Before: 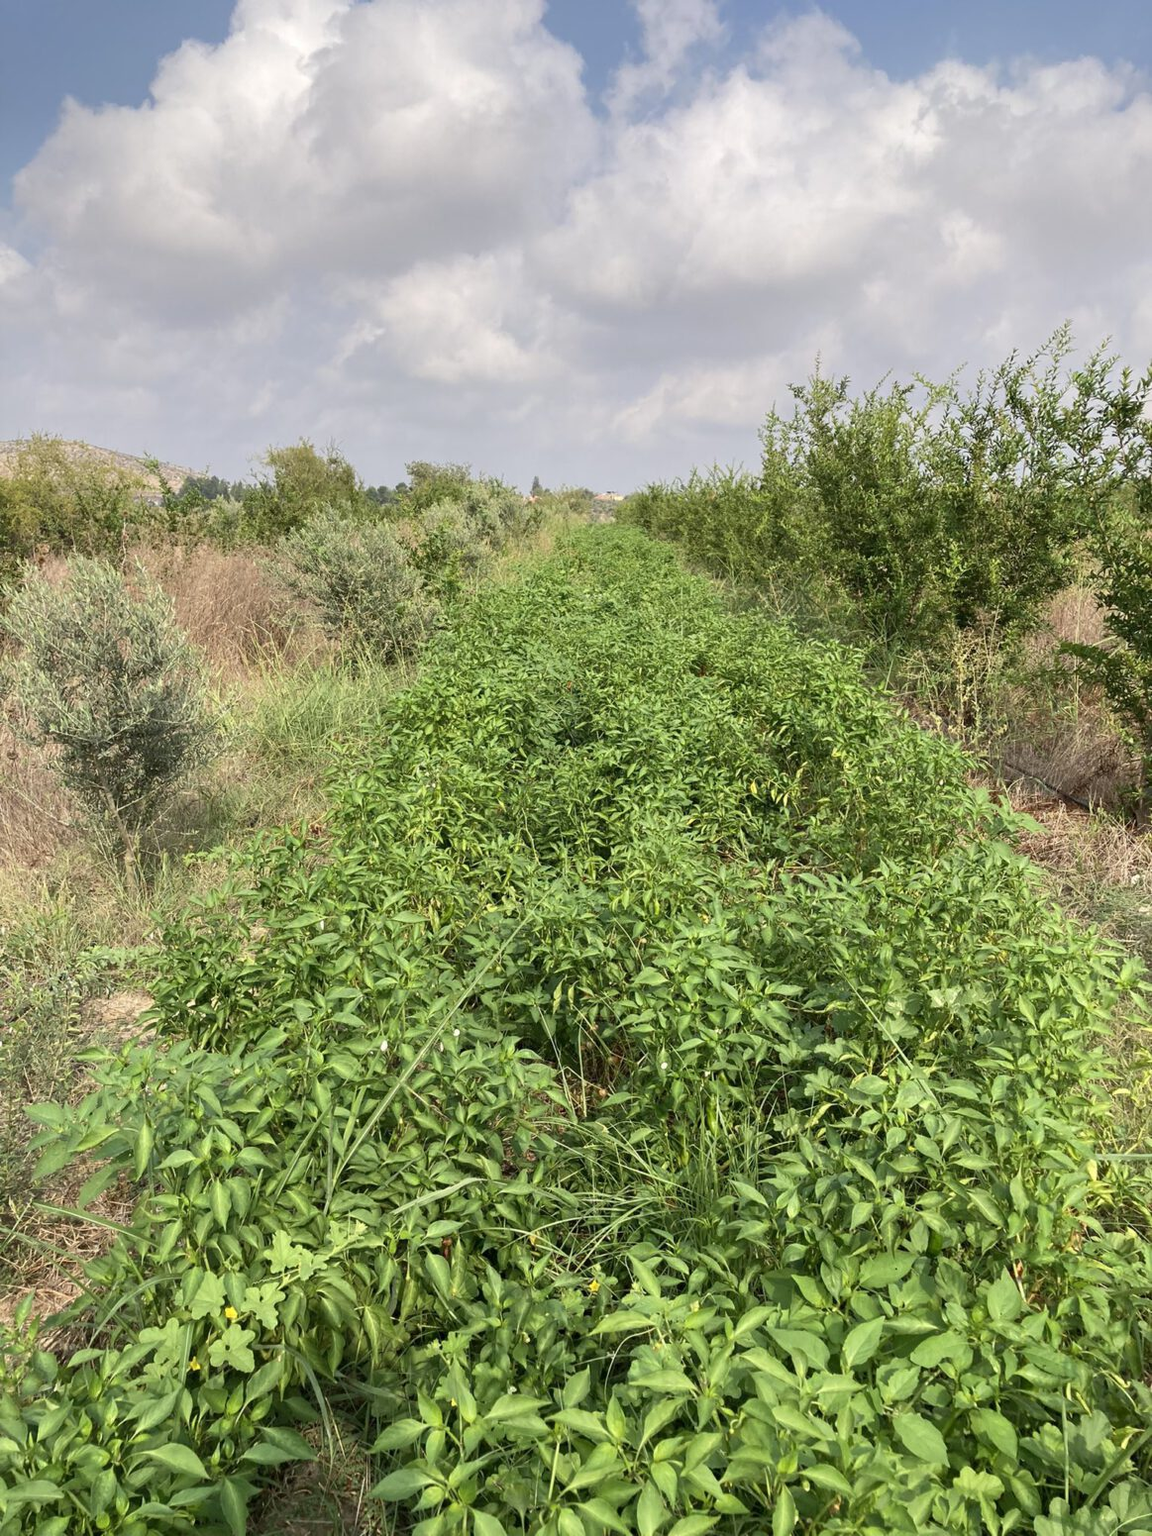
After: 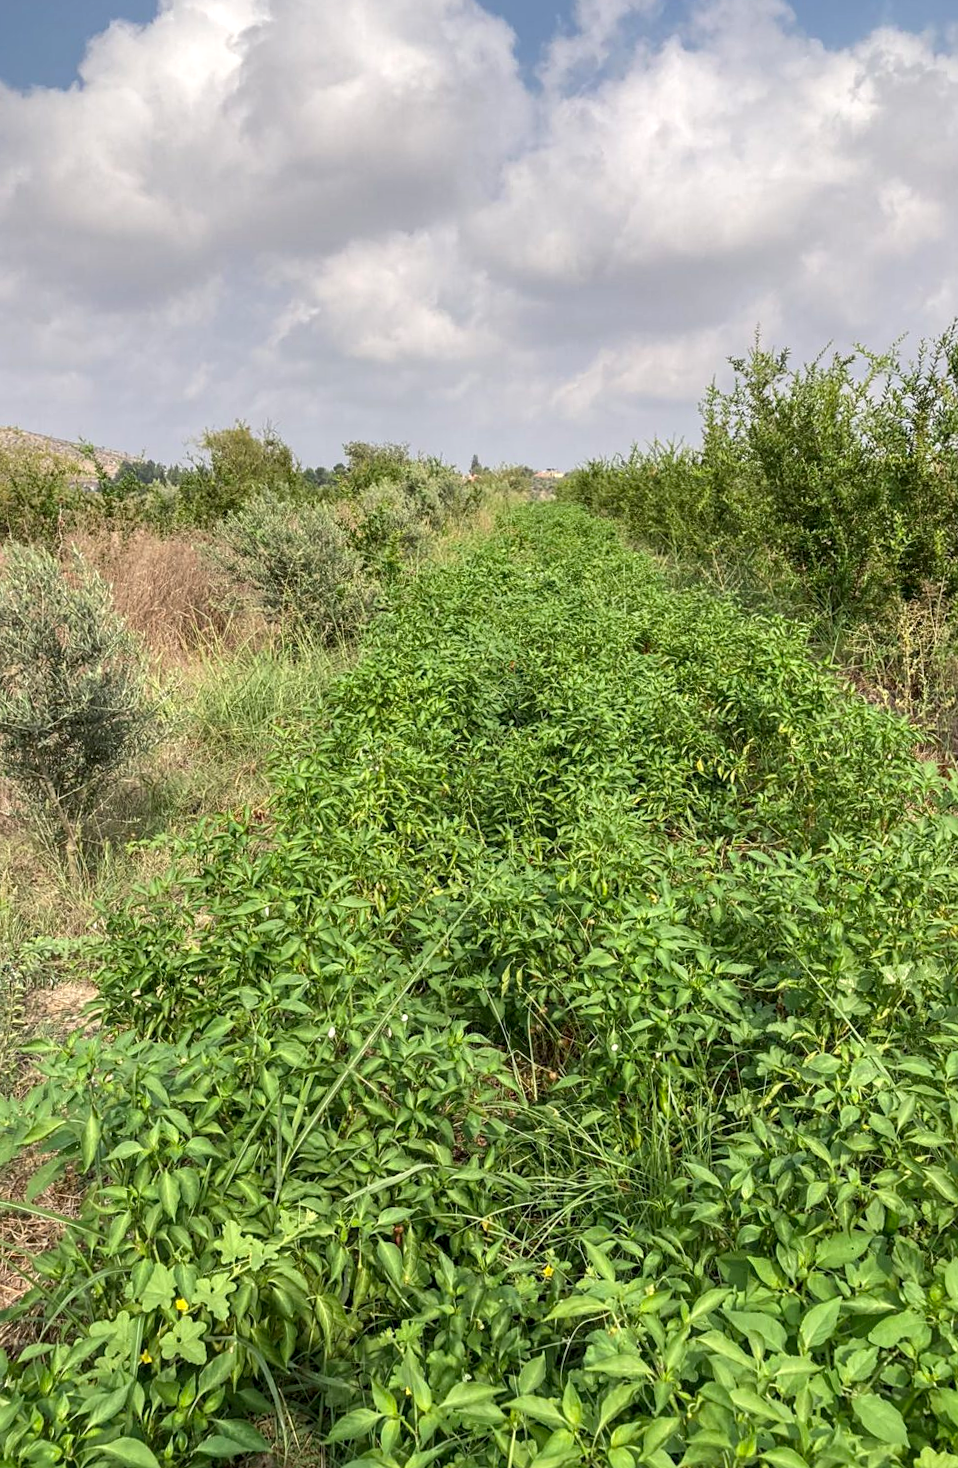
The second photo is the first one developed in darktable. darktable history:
local contrast: on, module defaults
sharpen: amount 0.2
crop and rotate: angle 1°, left 4.281%, top 0.642%, right 11.383%, bottom 2.486%
